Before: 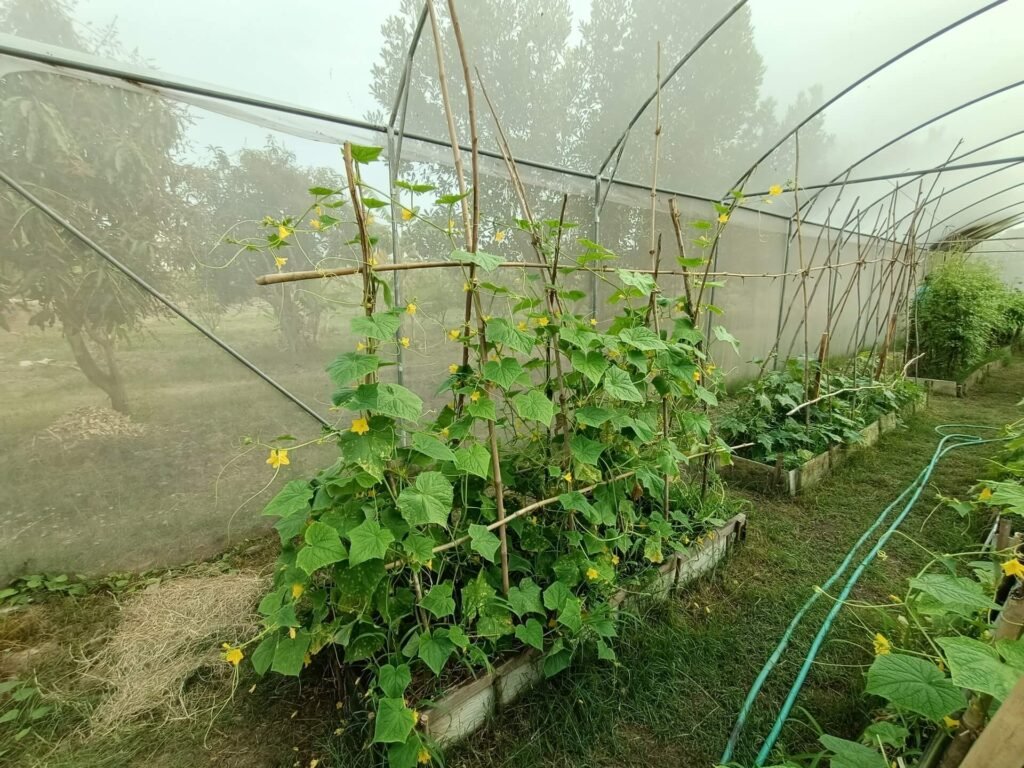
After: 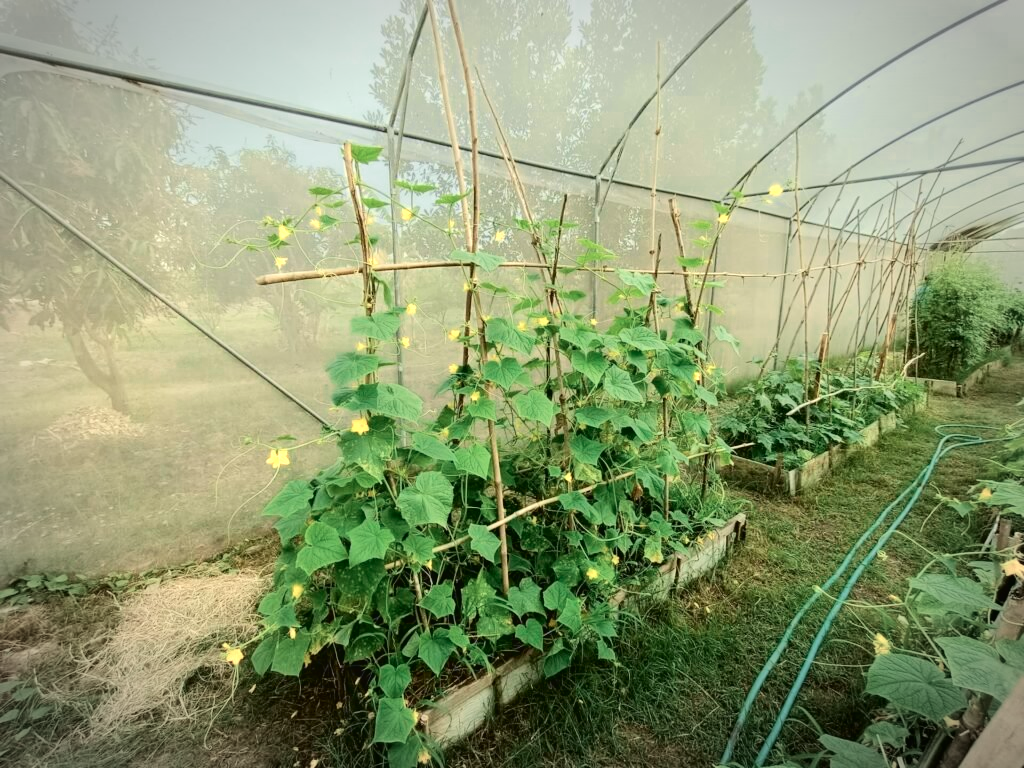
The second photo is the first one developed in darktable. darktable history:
tone curve: curves: ch0 [(0, 0.019) (0.066, 0.043) (0.189, 0.182) (0.359, 0.417) (0.485, 0.576) (0.656, 0.734) (0.851, 0.861) (0.997, 0.959)]; ch1 [(0, 0) (0.179, 0.123) (0.381, 0.36) (0.425, 0.41) (0.474, 0.472) (0.499, 0.501) (0.514, 0.517) (0.571, 0.584) (0.649, 0.677) (0.812, 0.856) (1, 1)]; ch2 [(0, 0) (0.246, 0.214) (0.421, 0.427) (0.459, 0.484) (0.5, 0.504) (0.518, 0.523) (0.529, 0.544) (0.56, 0.581) (0.617, 0.631) (0.744, 0.734) (0.867, 0.821) (0.993, 0.889)], color space Lab, independent channels, preserve colors none
vignetting: automatic ratio true
color zones: curves: ch0 [(0.018, 0.548) (0.224, 0.64) (0.425, 0.447) (0.675, 0.575) (0.732, 0.579)]; ch1 [(0.066, 0.487) (0.25, 0.5) (0.404, 0.43) (0.75, 0.421) (0.956, 0.421)]; ch2 [(0.044, 0.561) (0.215, 0.465) (0.399, 0.544) (0.465, 0.548) (0.614, 0.447) (0.724, 0.43) (0.882, 0.623) (0.956, 0.632)]
